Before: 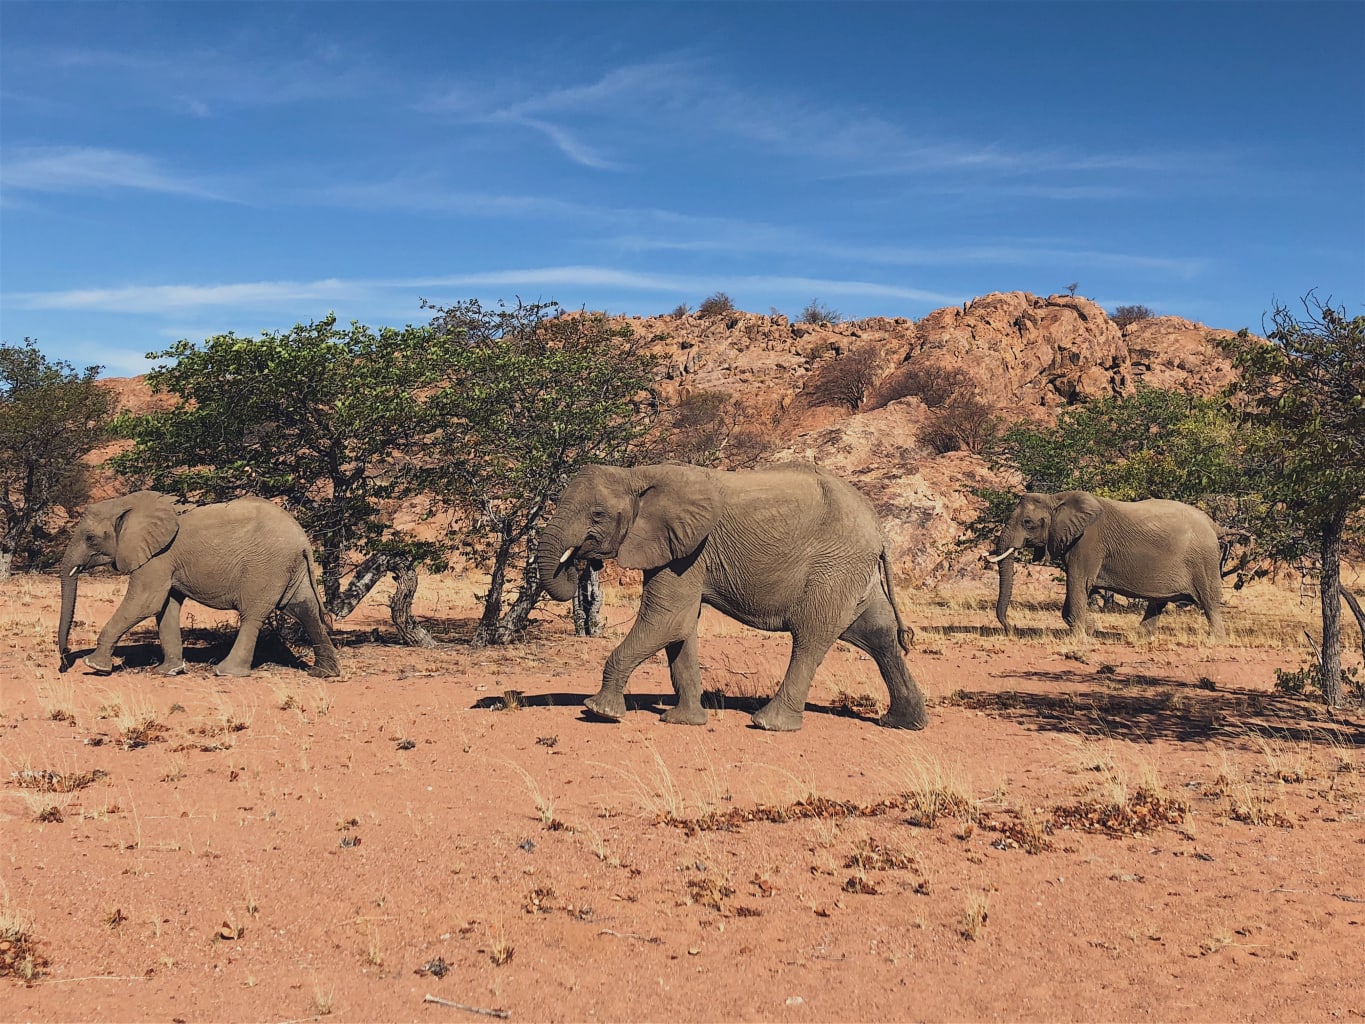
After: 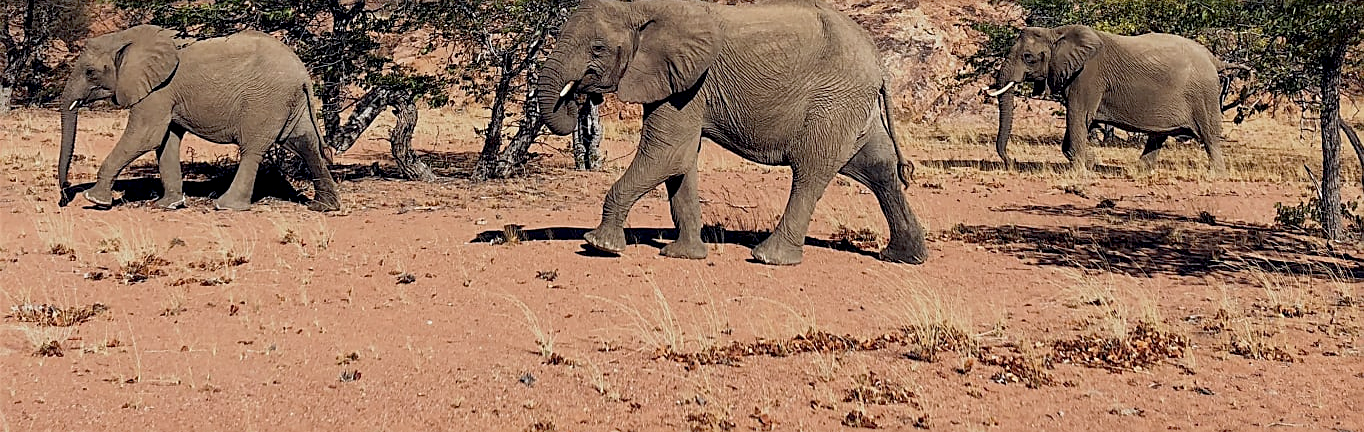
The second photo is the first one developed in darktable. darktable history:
exposure: black level correction 0.016, exposure -0.009 EV, compensate highlight preservation false
white balance: red 0.967, blue 1.049
crop: top 45.551%, bottom 12.262%
sharpen: on, module defaults
